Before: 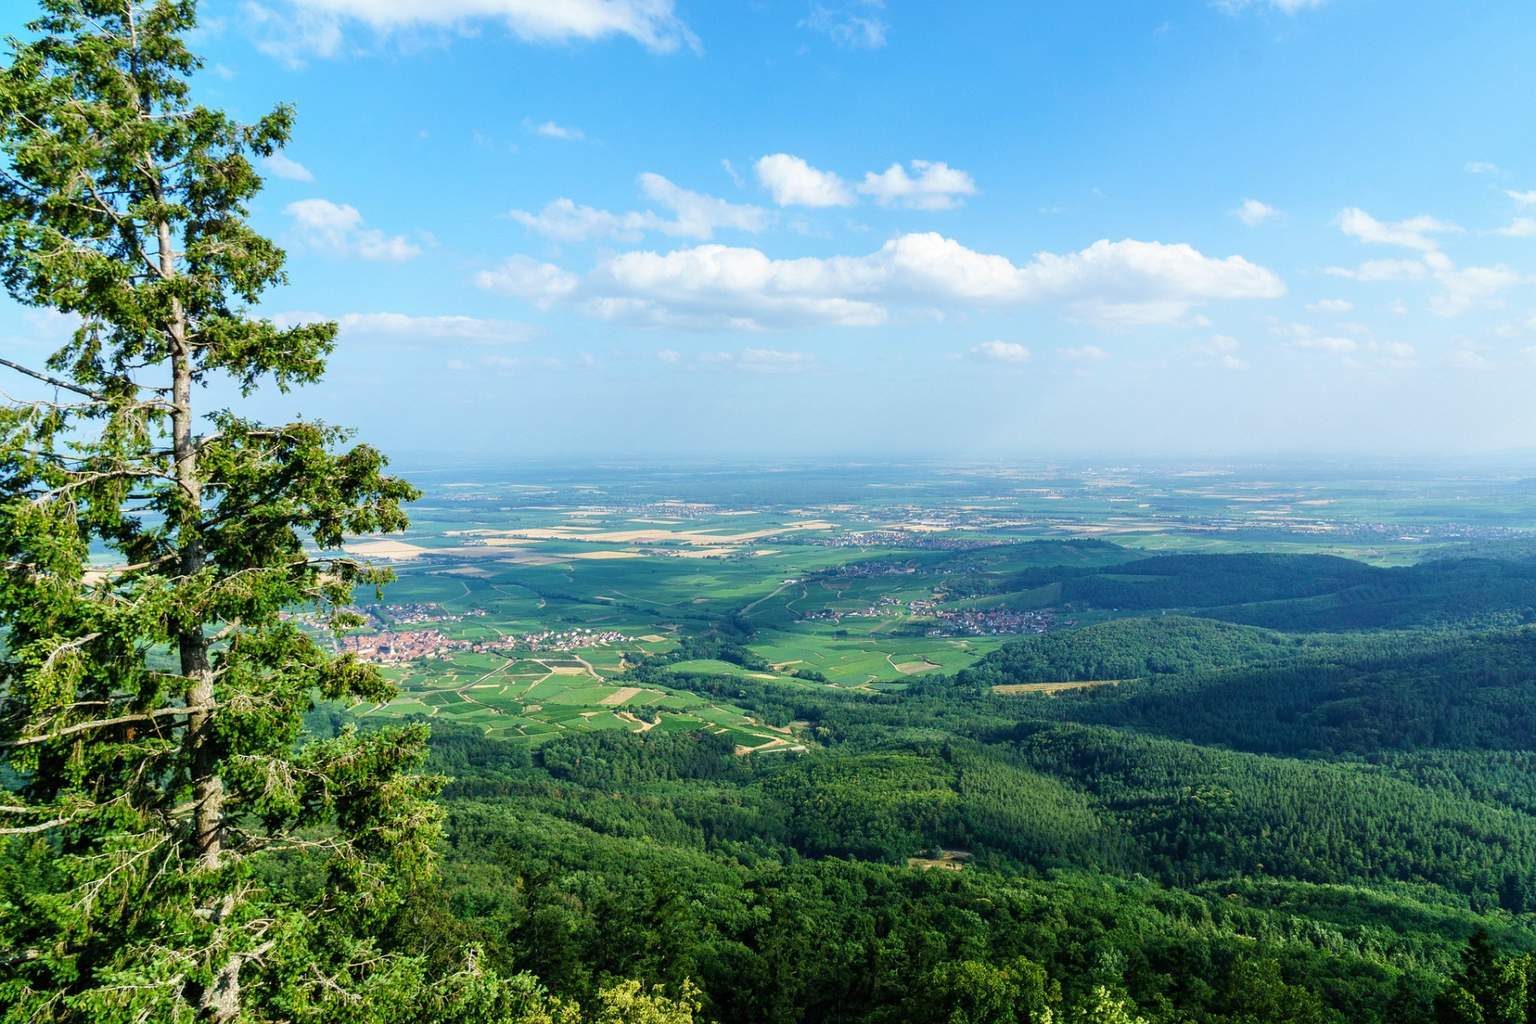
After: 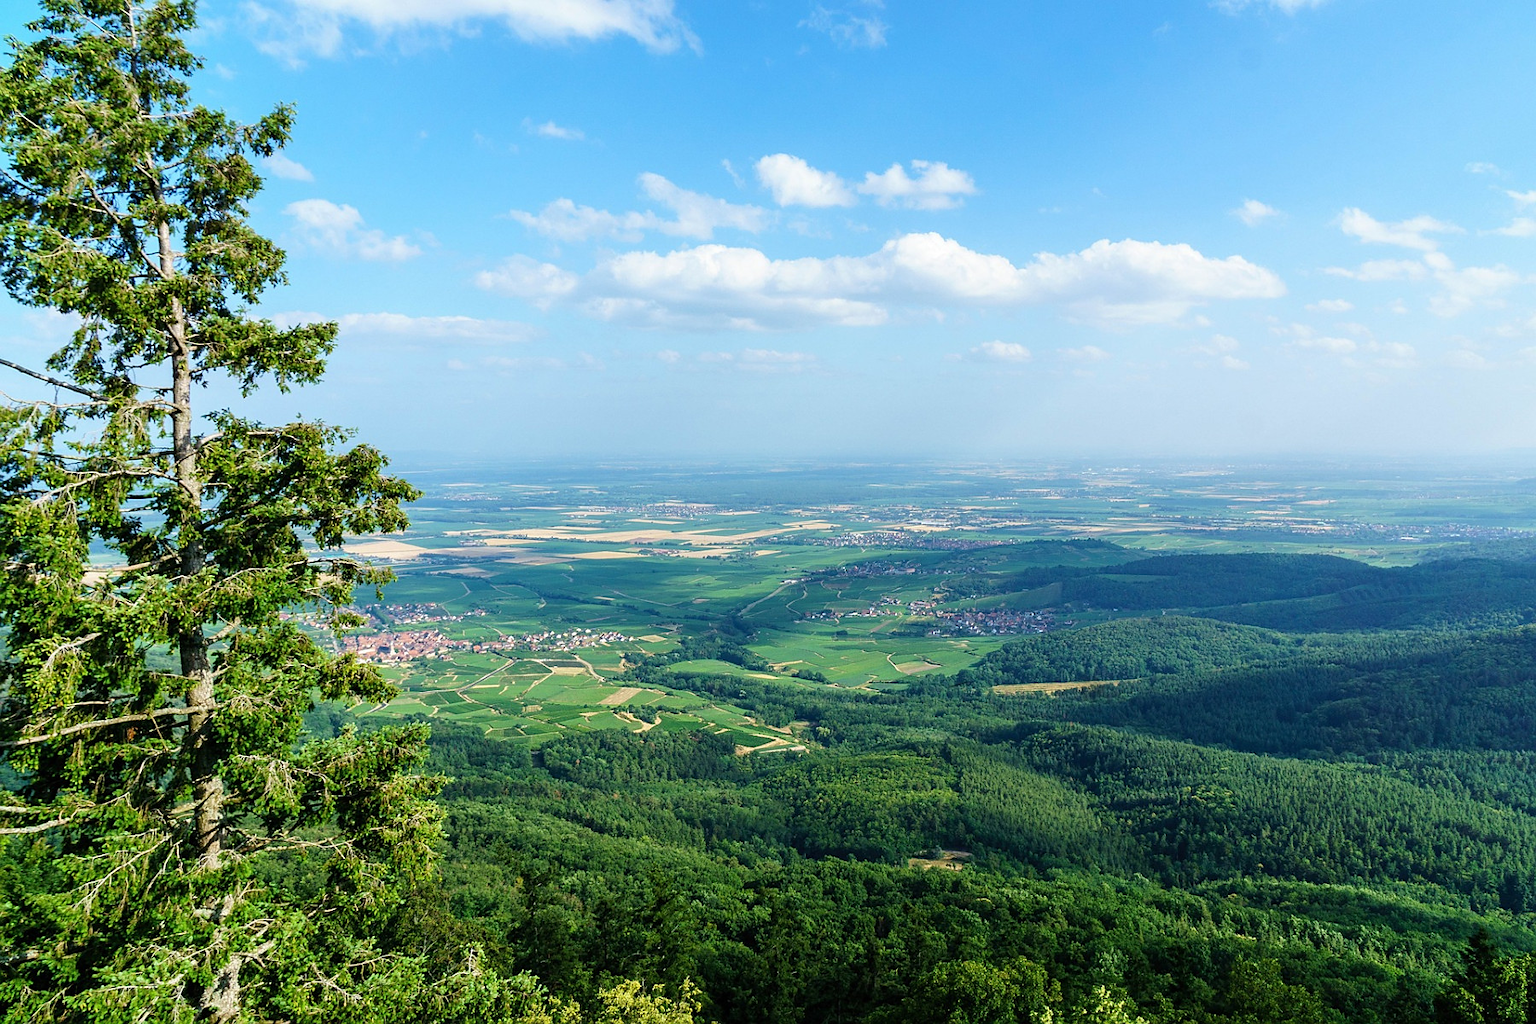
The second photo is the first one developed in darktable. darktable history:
sharpen: radius 1.503, amount 0.415, threshold 1.492
